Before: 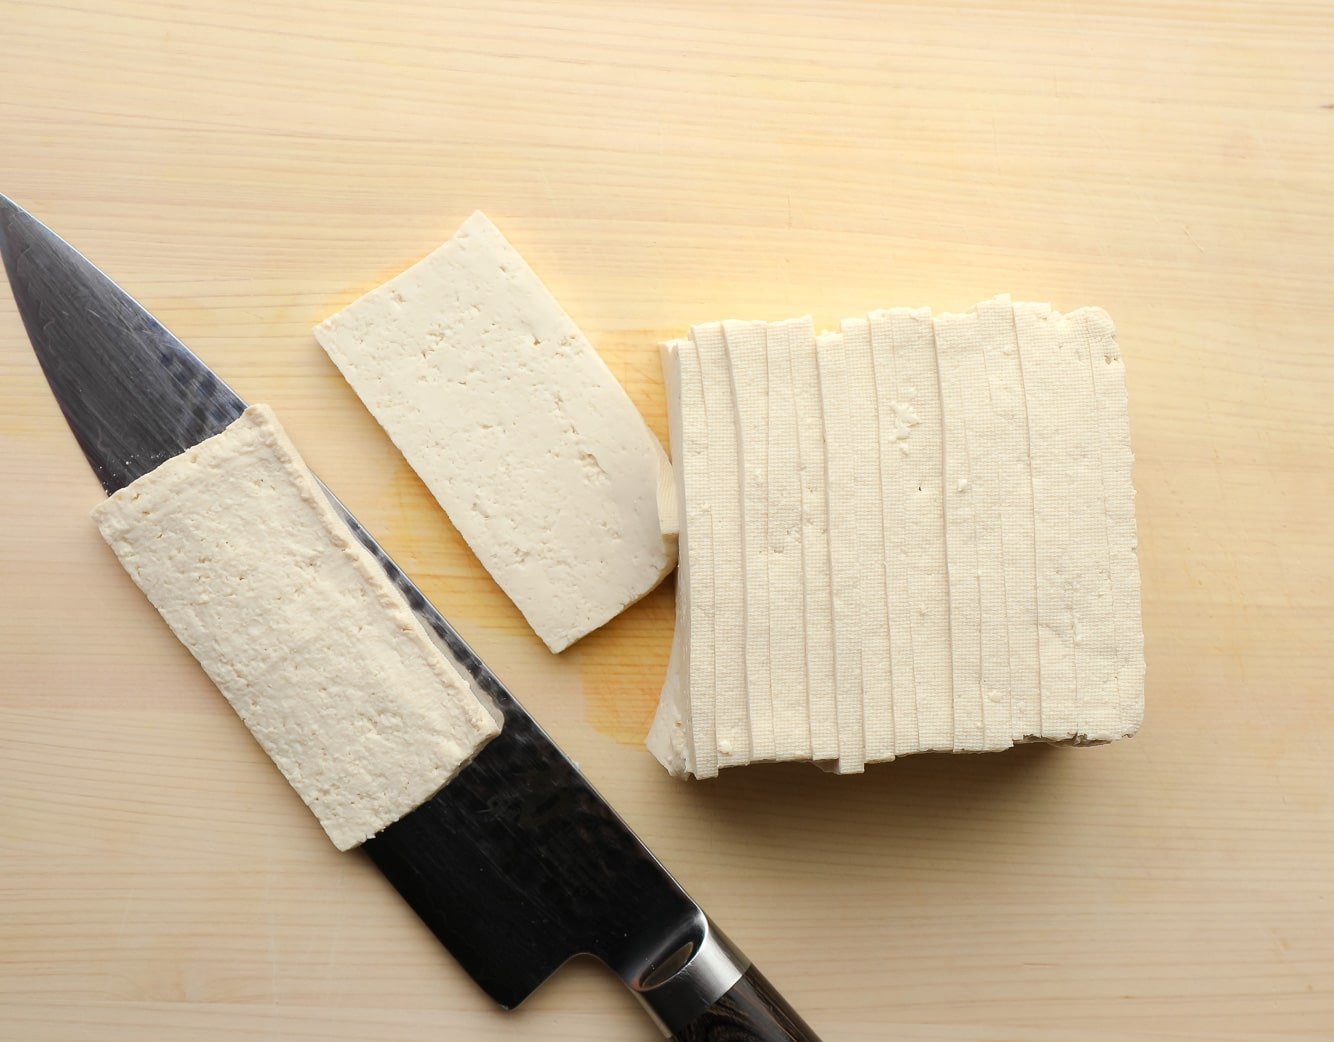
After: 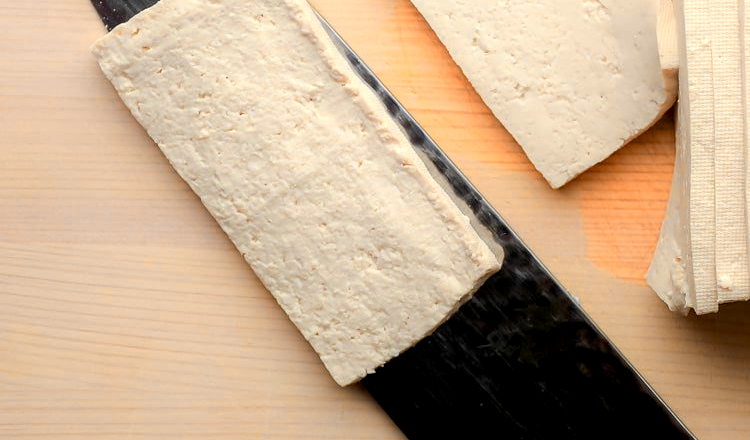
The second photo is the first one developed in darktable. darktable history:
local contrast: on, module defaults
crop: top 44.674%, right 43.748%, bottom 13.005%
color zones: curves: ch0 [(0.009, 0.528) (0.136, 0.6) (0.255, 0.586) (0.39, 0.528) (0.522, 0.584) (0.686, 0.736) (0.849, 0.561)]; ch1 [(0.045, 0.781) (0.14, 0.416) (0.257, 0.695) (0.442, 0.032) (0.738, 0.338) (0.818, 0.632) (0.891, 0.741) (1, 0.704)]; ch2 [(0, 0.667) (0.141, 0.52) (0.26, 0.37) (0.474, 0.432) (0.743, 0.286)]
exposure: black level correction 0.009, compensate highlight preservation false
